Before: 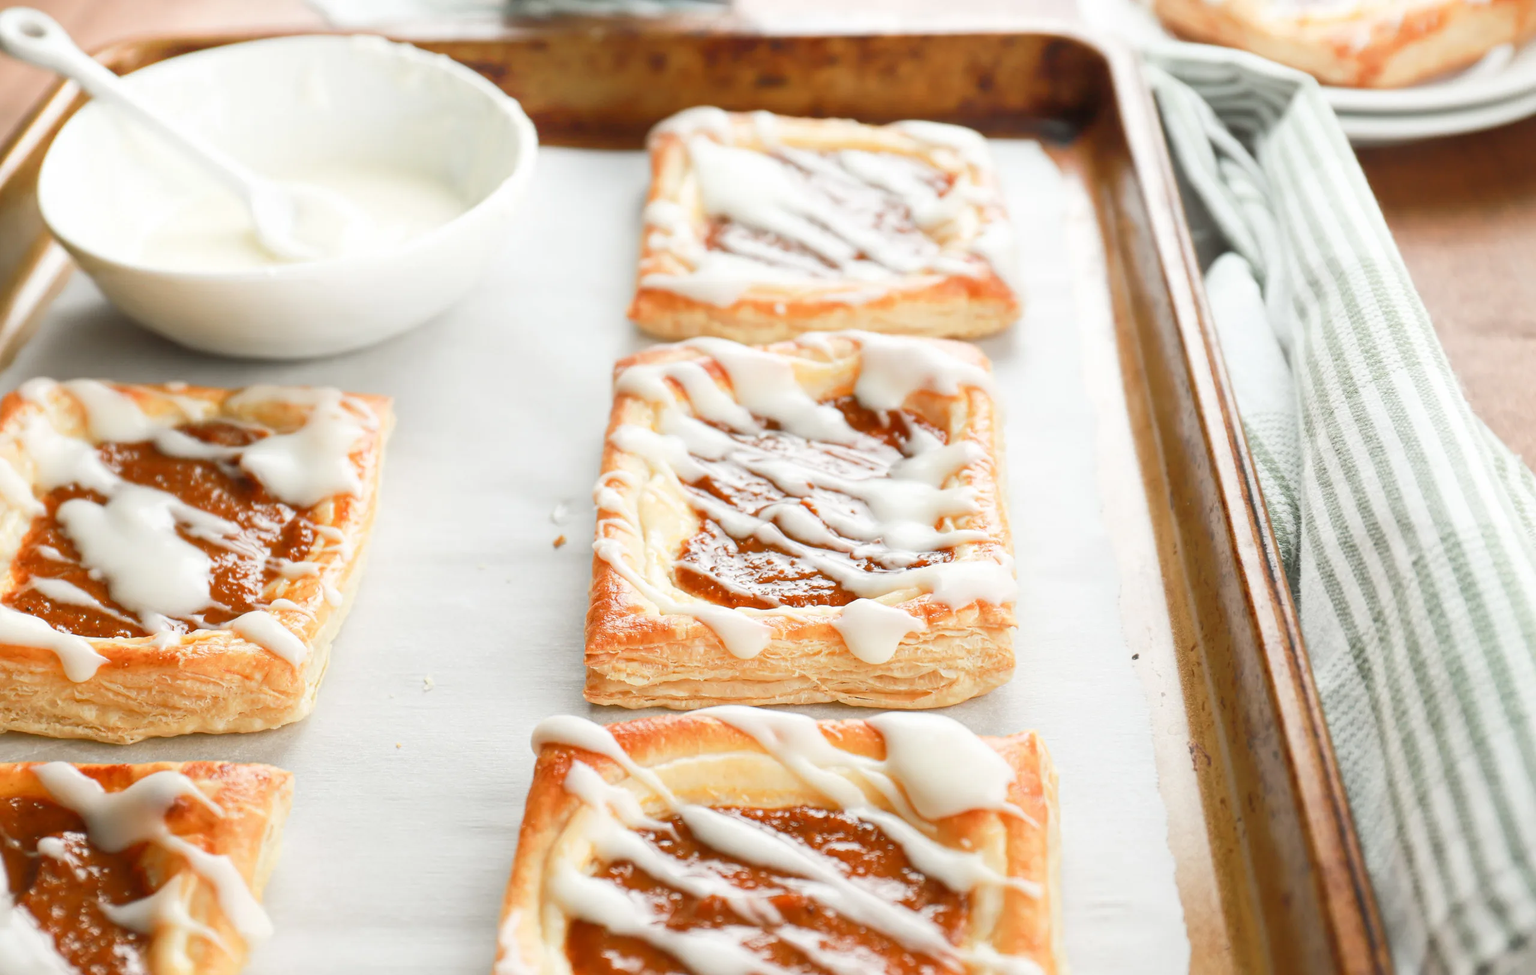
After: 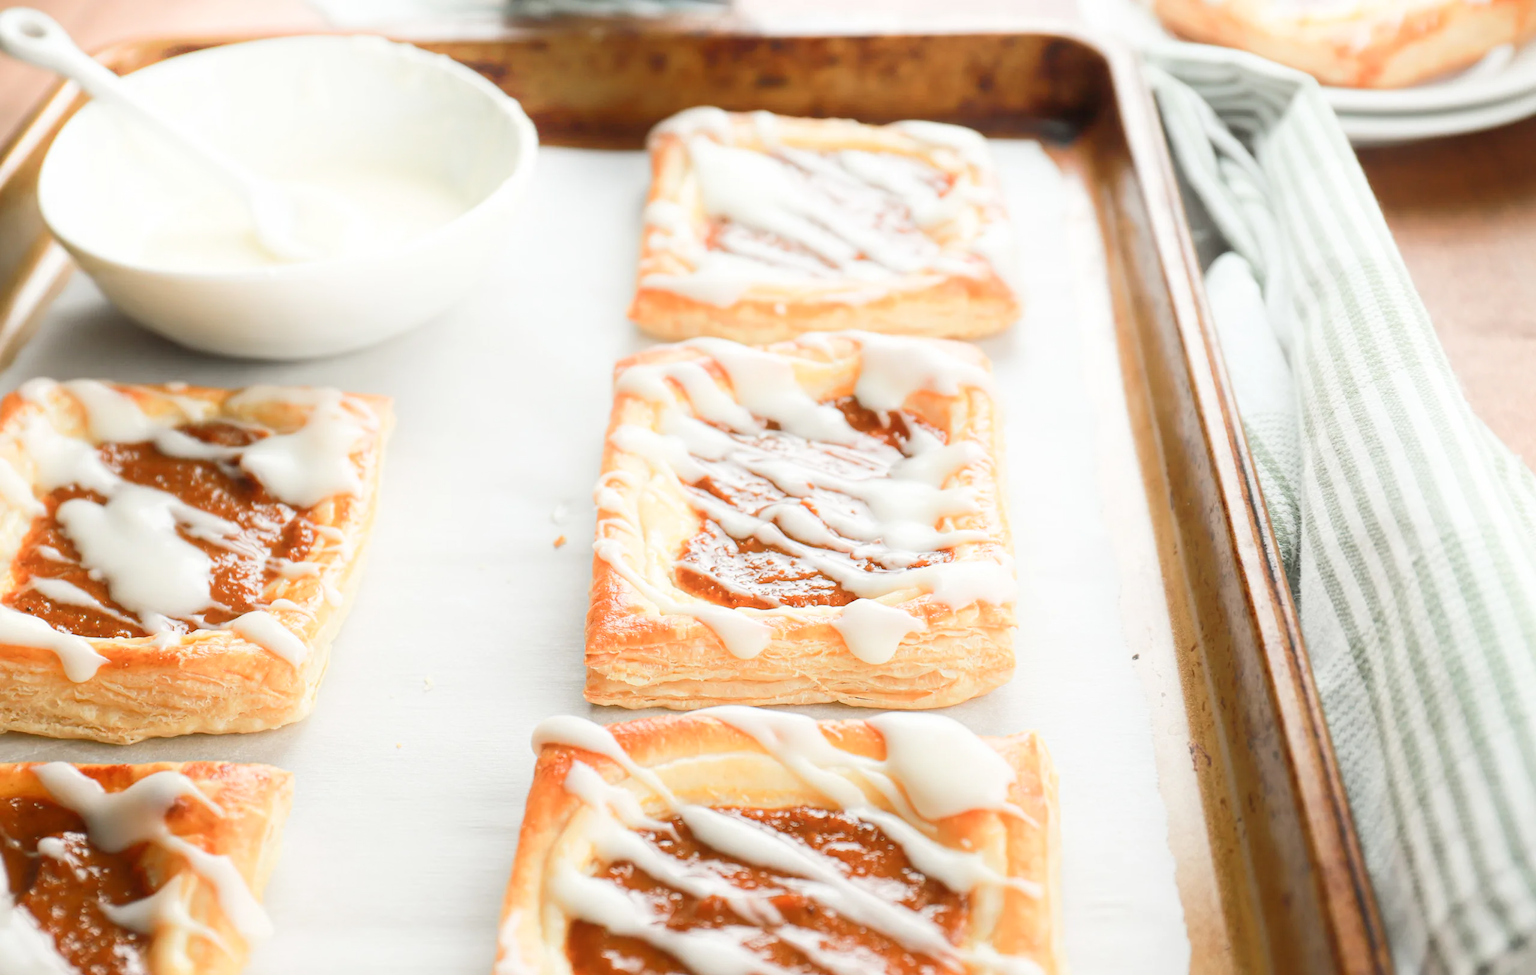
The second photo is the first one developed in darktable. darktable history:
shadows and highlights: shadows -23.08, highlights 46.15, soften with gaussian
tone equalizer: on, module defaults
